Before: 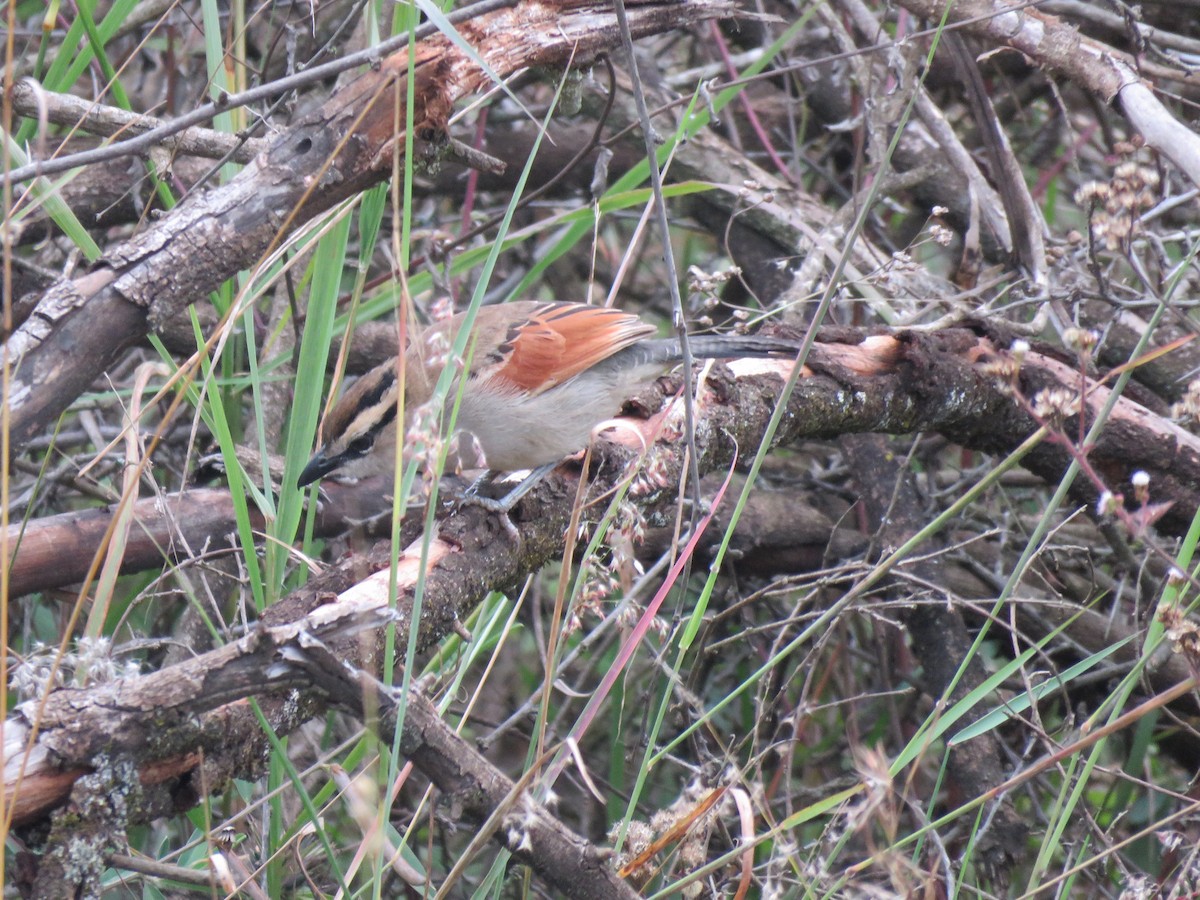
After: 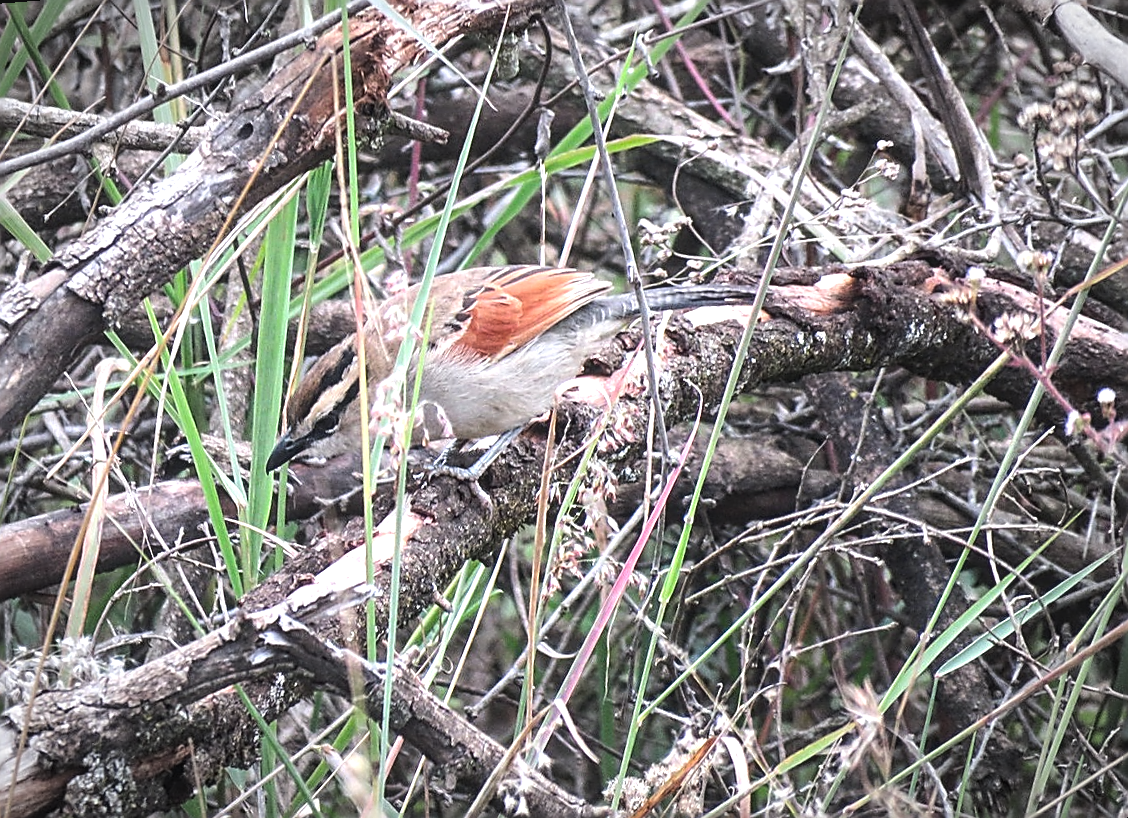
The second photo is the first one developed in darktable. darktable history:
crop: top 0.05%, bottom 0.098%
tone equalizer: -8 EV -1.08 EV, -7 EV -1.01 EV, -6 EV -0.867 EV, -5 EV -0.578 EV, -3 EV 0.578 EV, -2 EV 0.867 EV, -1 EV 1.01 EV, +0 EV 1.08 EV, edges refinement/feathering 500, mask exposure compensation -1.57 EV, preserve details no
sharpen: radius 1.685, amount 1.294
local contrast: on, module defaults
vignetting: automatic ratio true
rotate and perspective: rotation -4.57°, crop left 0.054, crop right 0.944, crop top 0.087, crop bottom 0.914
contrast brightness saturation: contrast -0.1, saturation -0.1
vibrance: vibrance 100%
